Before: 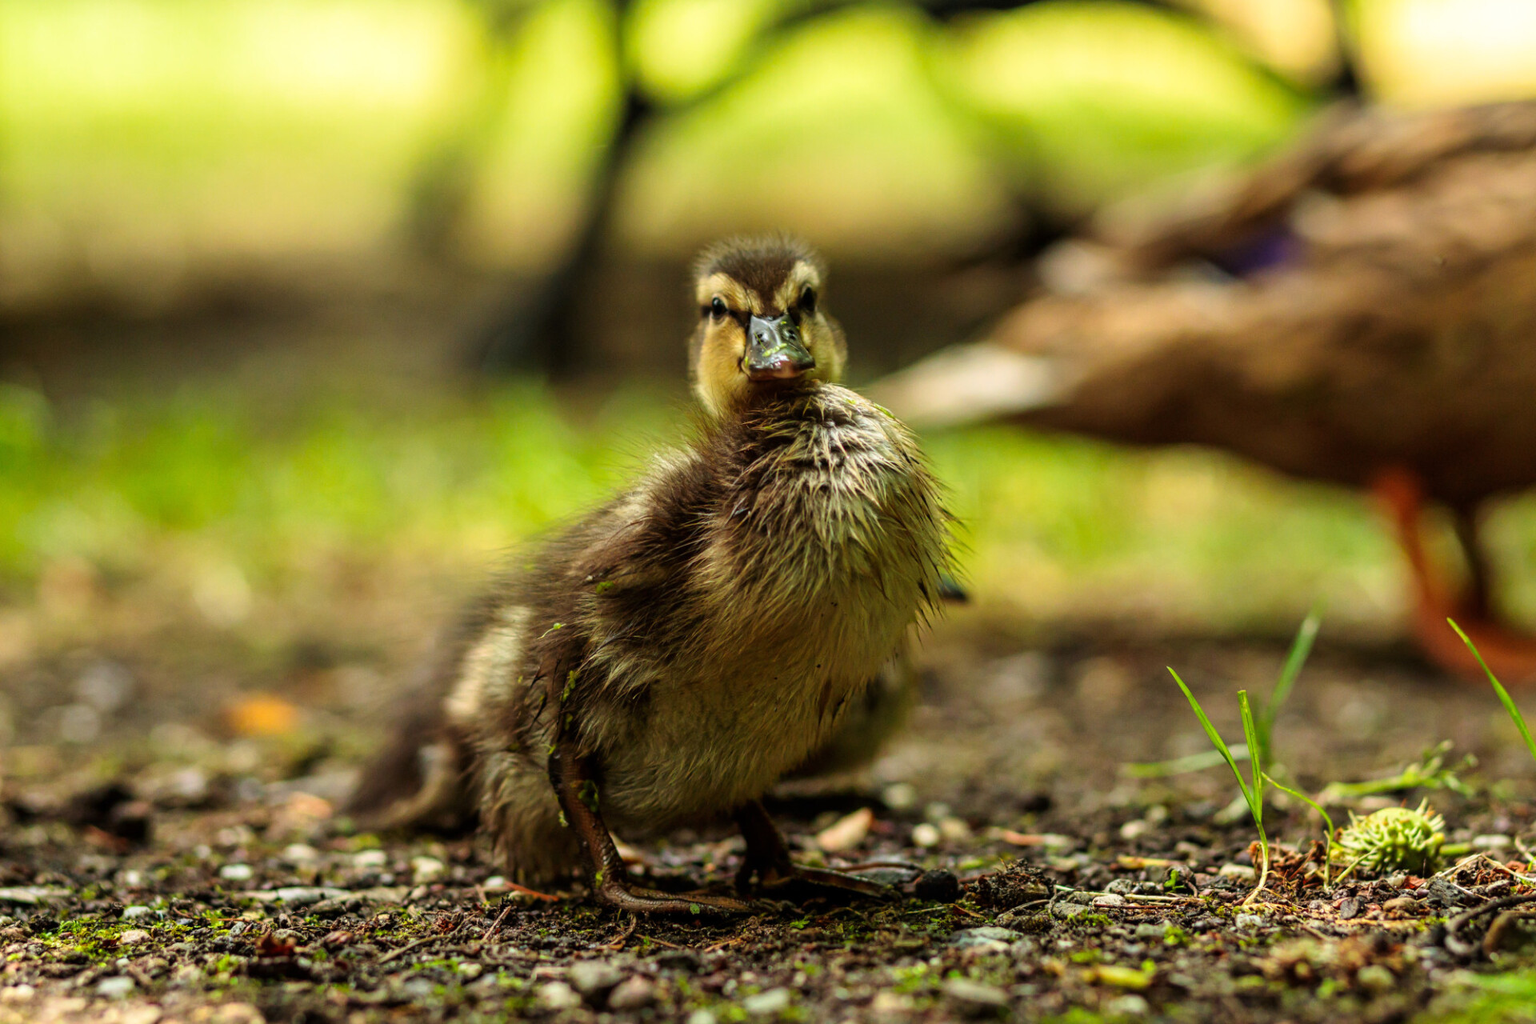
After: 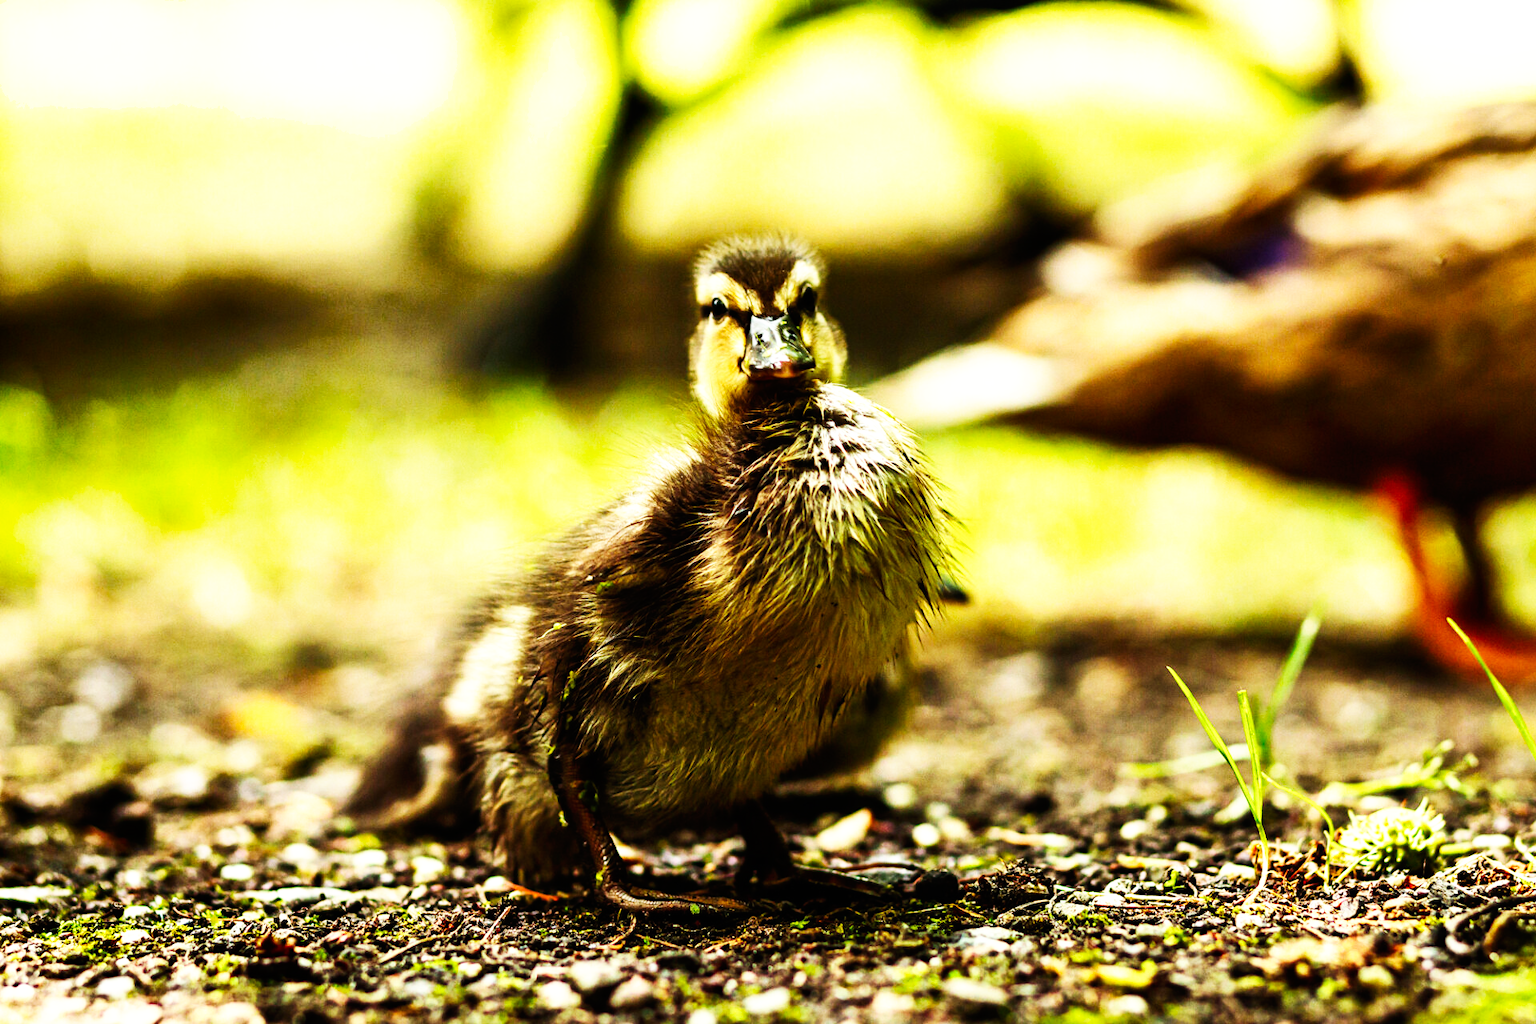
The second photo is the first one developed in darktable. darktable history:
base curve: curves: ch0 [(0, 0) (0.007, 0.004) (0.027, 0.03) (0.046, 0.07) (0.207, 0.54) (0.442, 0.872) (0.673, 0.972) (1, 1)], preserve colors none
tone equalizer: -8 EV -0.75 EV, -7 EV -0.7 EV, -6 EV -0.6 EV, -5 EV -0.4 EV, -3 EV 0.4 EV, -2 EV 0.6 EV, -1 EV 0.7 EV, +0 EV 0.75 EV, edges refinement/feathering 500, mask exposure compensation -1.57 EV, preserve details no
shadows and highlights: radius 337.17, shadows 29.01, soften with gaussian
